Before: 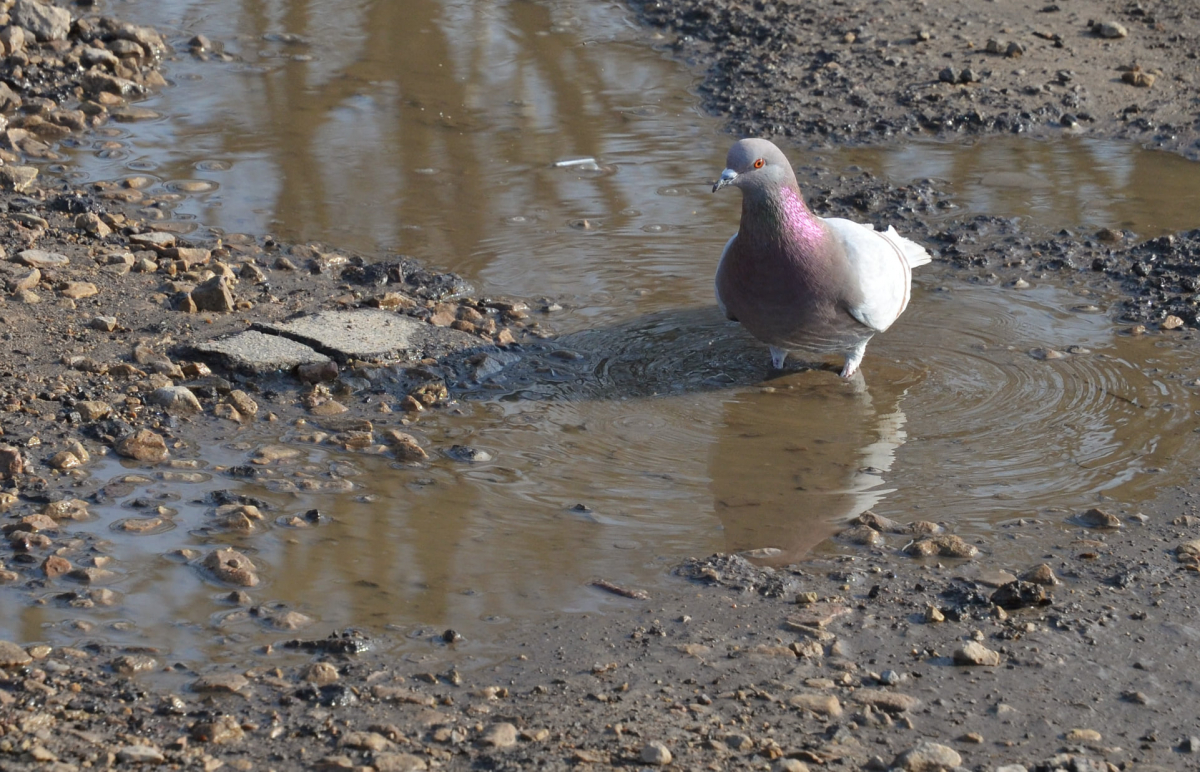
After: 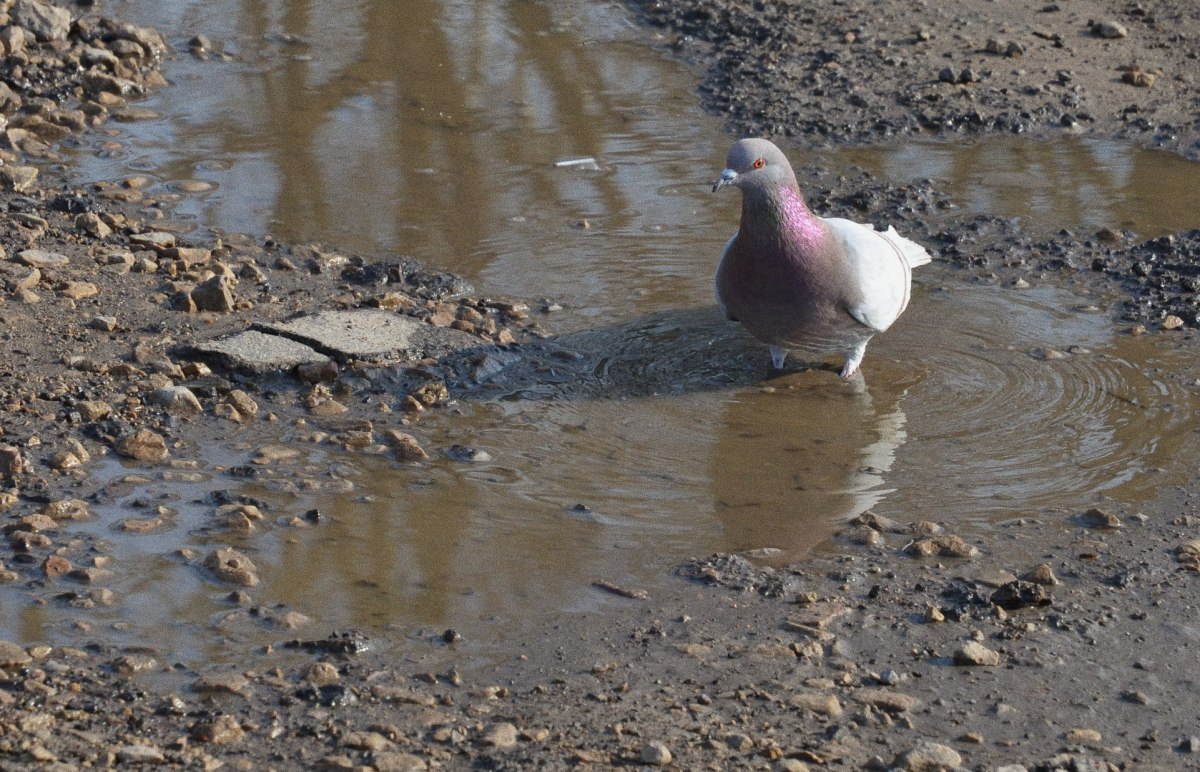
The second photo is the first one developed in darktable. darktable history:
exposure: exposure -0.151 EV, compensate highlight preservation false
grain: on, module defaults
